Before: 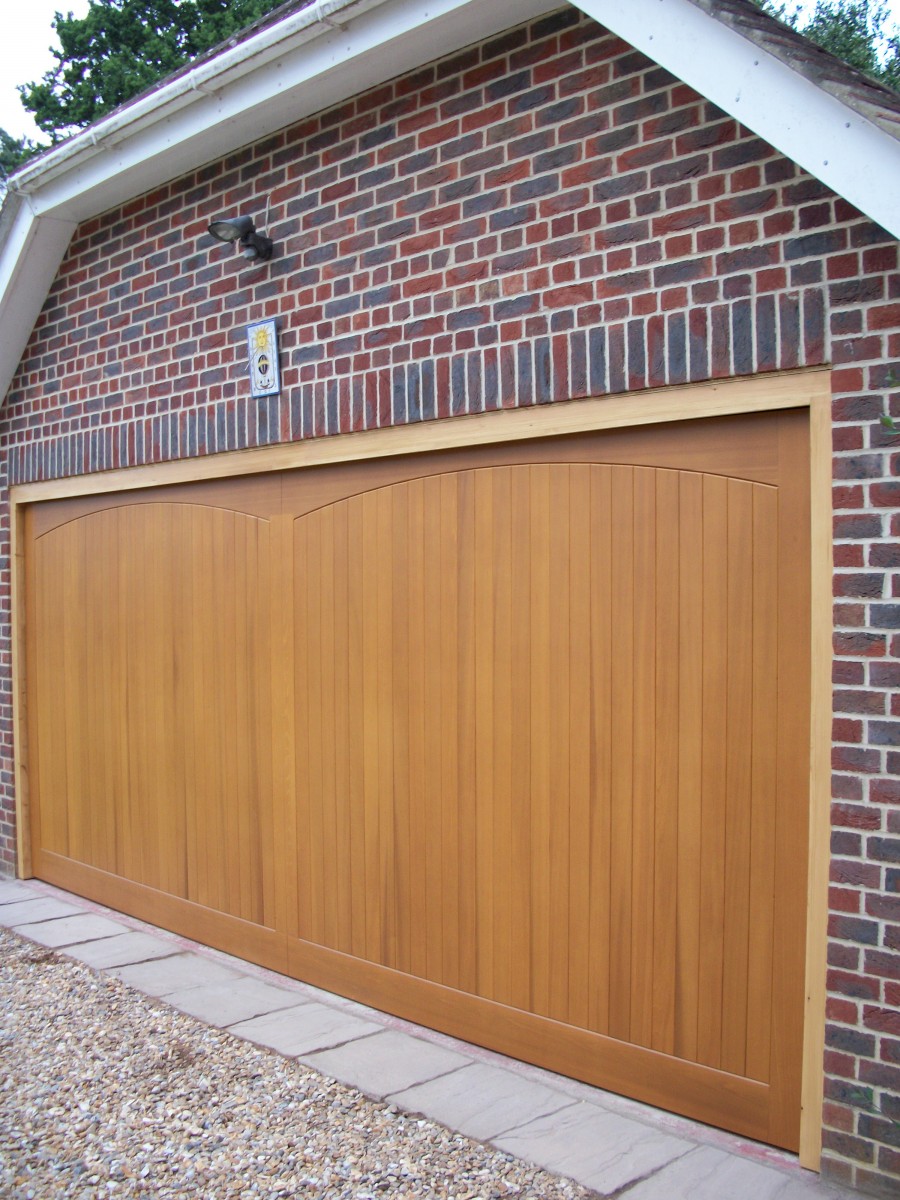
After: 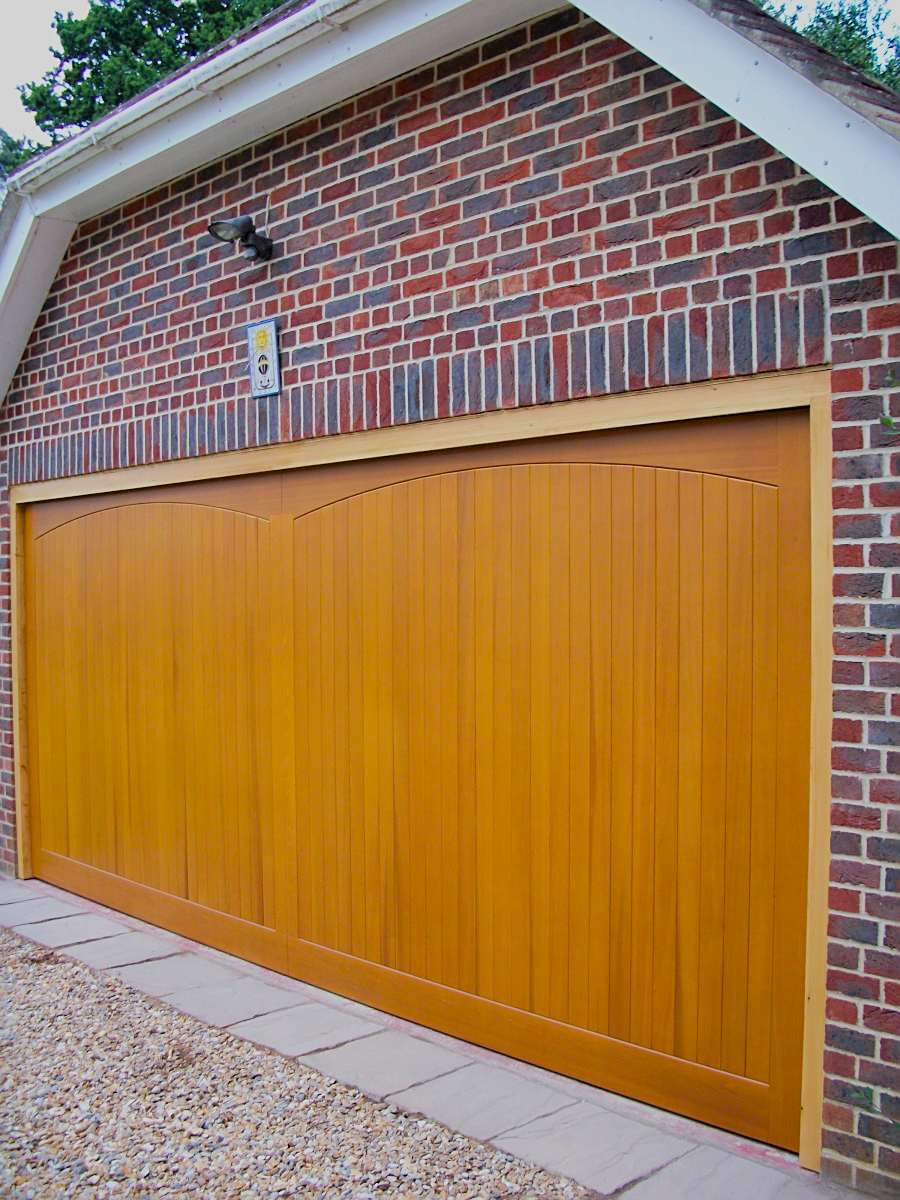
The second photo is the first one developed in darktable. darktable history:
filmic rgb: black relative exposure -7.65 EV, white relative exposure 4.56 EV, hardness 3.61
color balance rgb: linear chroma grading › global chroma 15%, perceptual saturation grading › global saturation 30%
sharpen: on, module defaults
